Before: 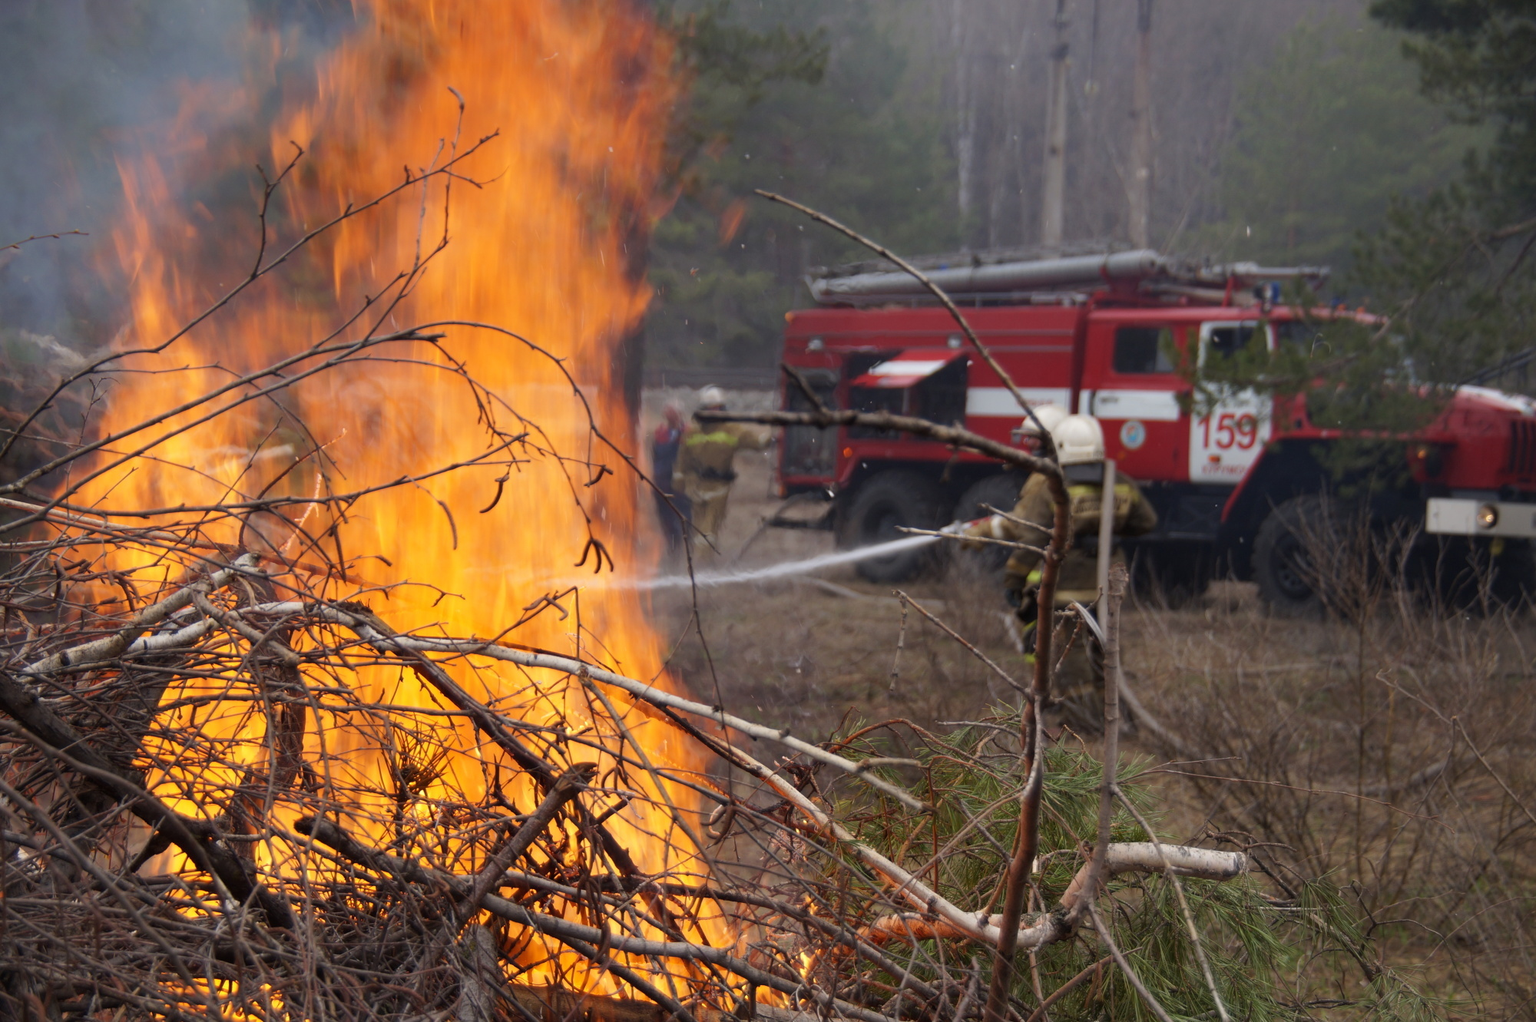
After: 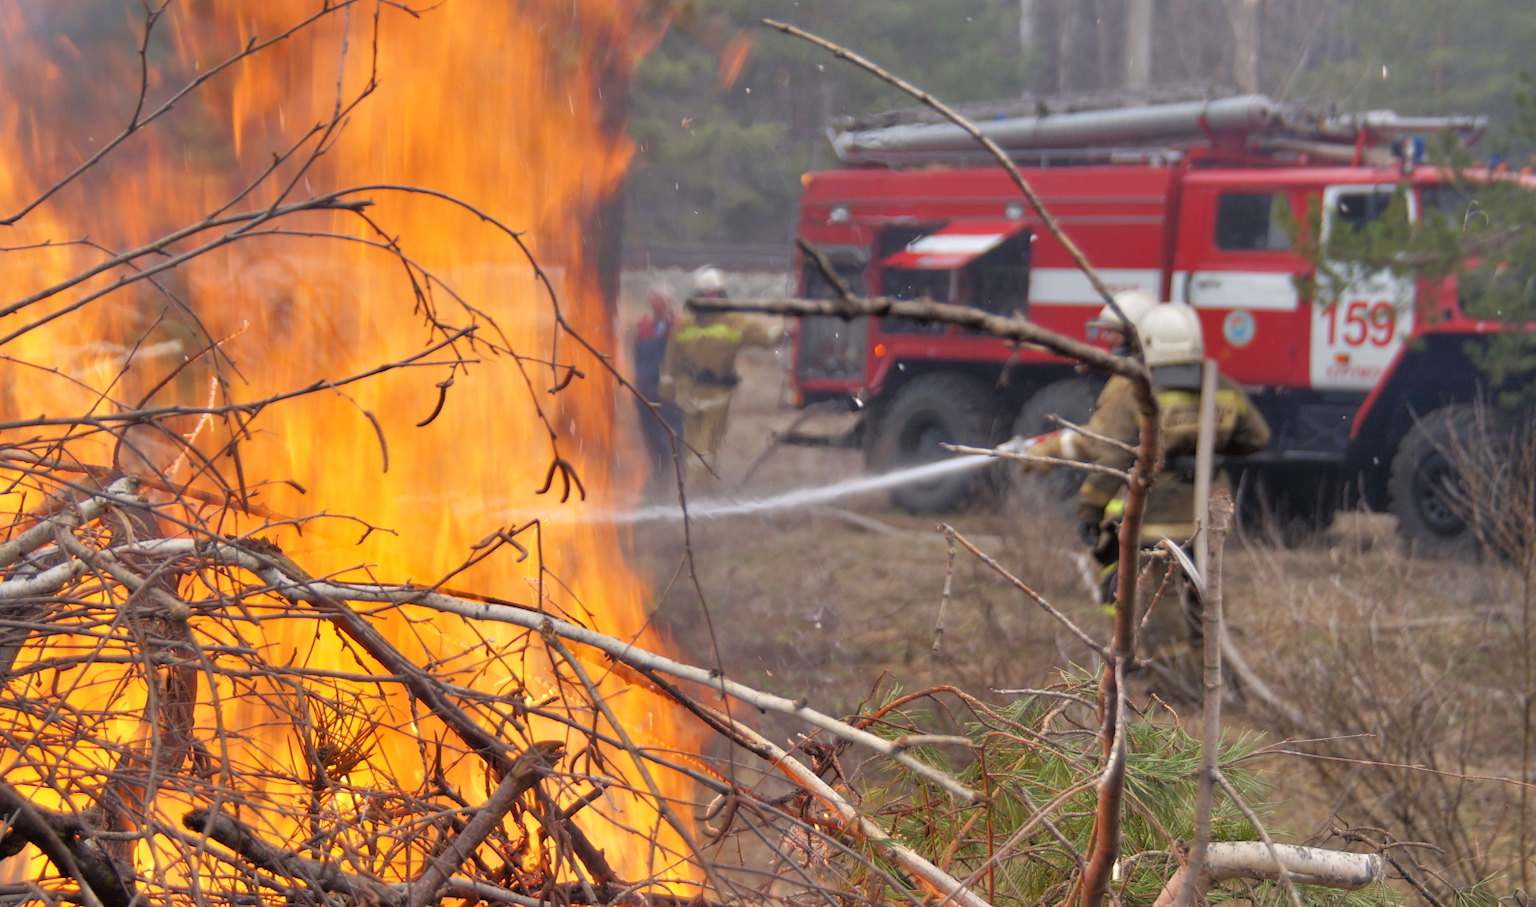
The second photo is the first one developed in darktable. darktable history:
crop: left 9.734%, top 17.062%, right 10.827%, bottom 12.397%
tone equalizer: -7 EV 0.15 EV, -6 EV 0.591 EV, -5 EV 1.17 EV, -4 EV 1.35 EV, -3 EV 1.13 EV, -2 EV 0.6 EV, -1 EV 0.164 EV
